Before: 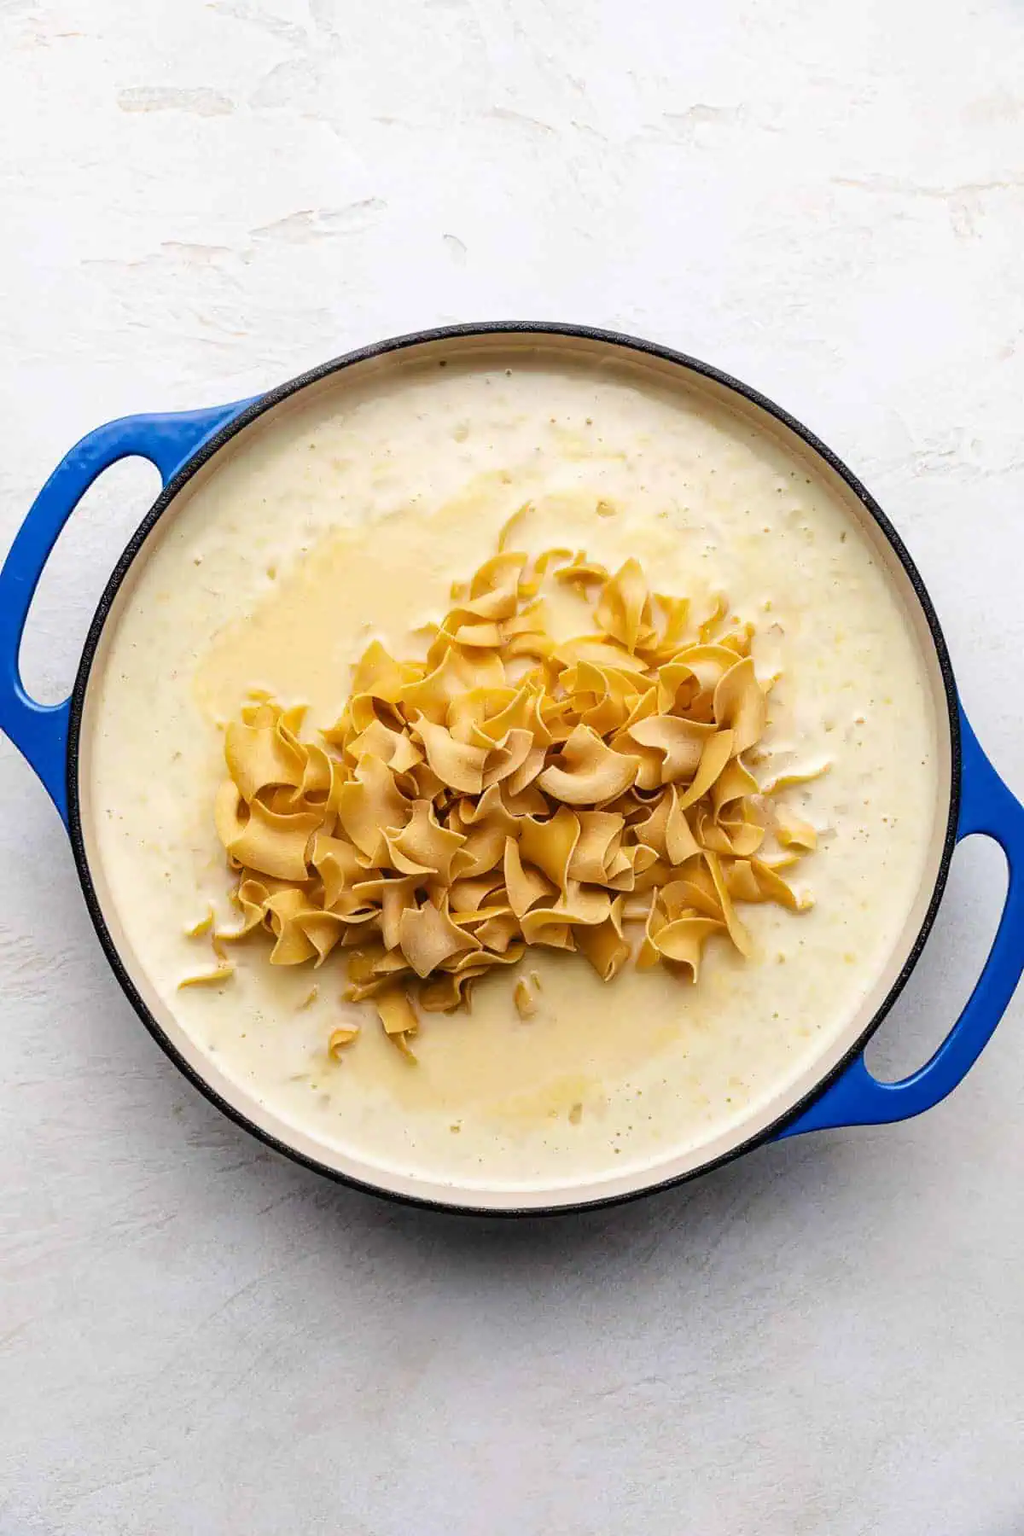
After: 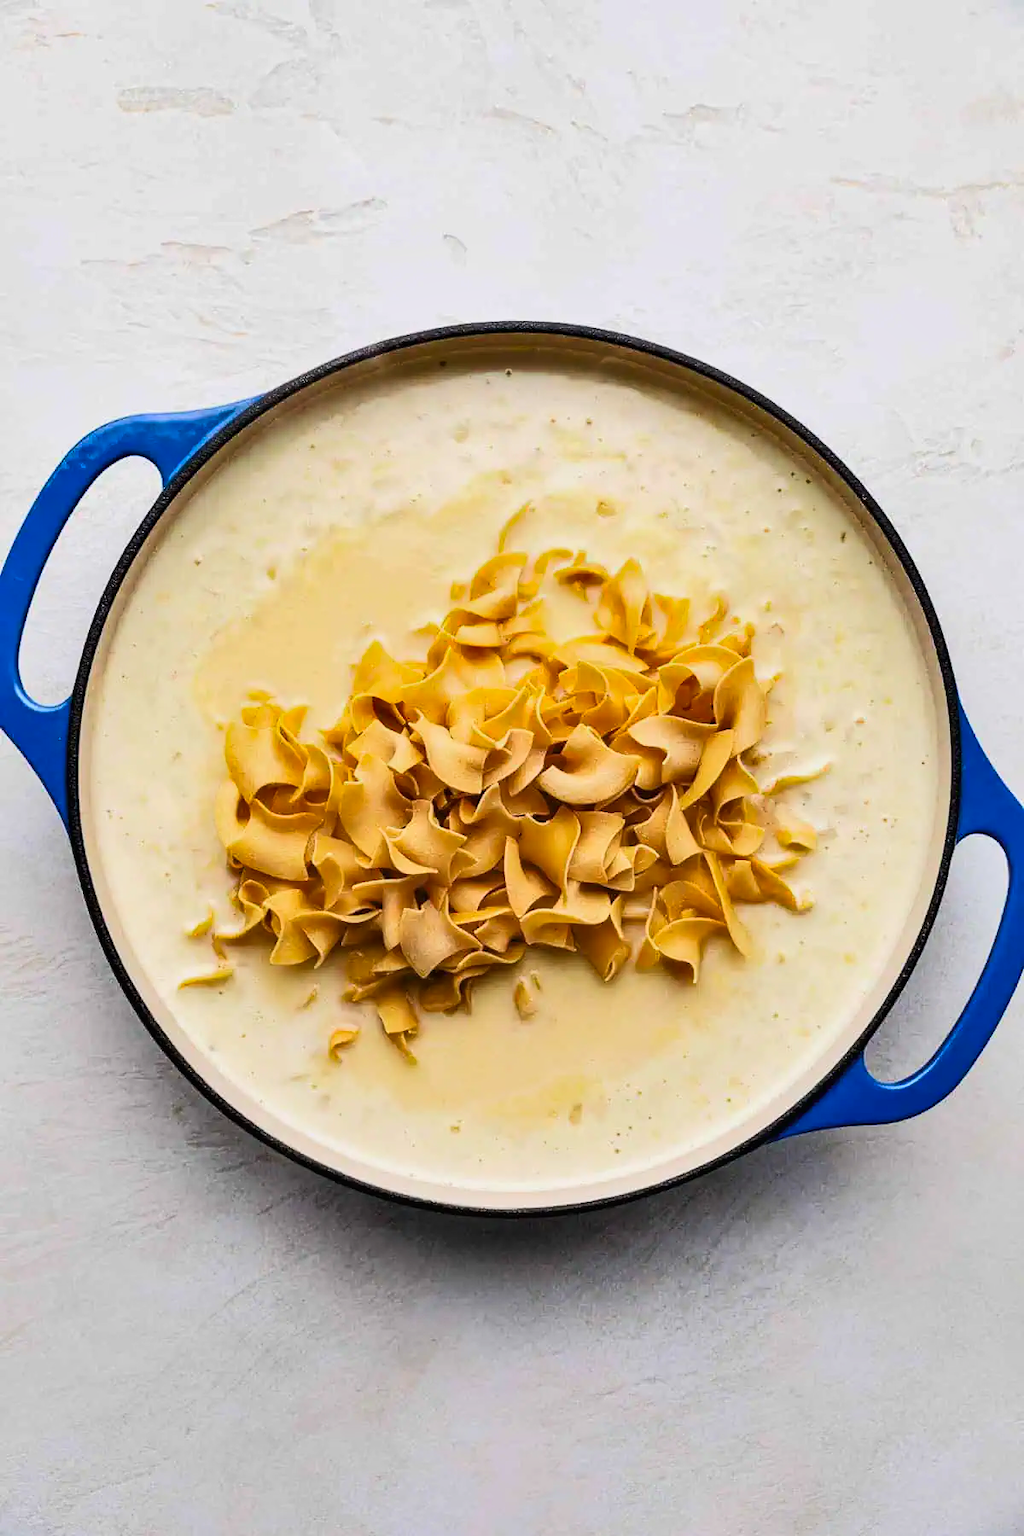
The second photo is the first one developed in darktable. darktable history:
shadows and highlights: shadows 43.85, white point adjustment -1.58, soften with gaussian
tone curve: curves: ch0 [(0, 0.006) (0.037, 0.022) (0.123, 0.105) (0.19, 0.173) (0.277, 0.279) (0.474, 0.517) (0.597, 0.662) (0.687, 0.774) (0.855, 0.891) (1, 0.982)]; ch1 [(0, 0) (0.243, 0.245) (0.422, 0.415) (0.493, 0.498) (0.508, 0.503) (0.531, 0.55) (0.551, 0.582) (0.626, 0.672) (0.694, 0.732) (1, 1)]; ch2 [(0, 0) (0.249, 0.216) (0.356, 0.329) (0.424, 0.442) (0.476, 0.477) (0.498, 0.503) (0.517, 0.524) (0.532, 0.547) (0.562, 0.592) (0.614, 0.657) (0.706, 0.748) (0.808, 0.809) (0.991, 0.968)], color space Lab, linked channels, preserve colors none
